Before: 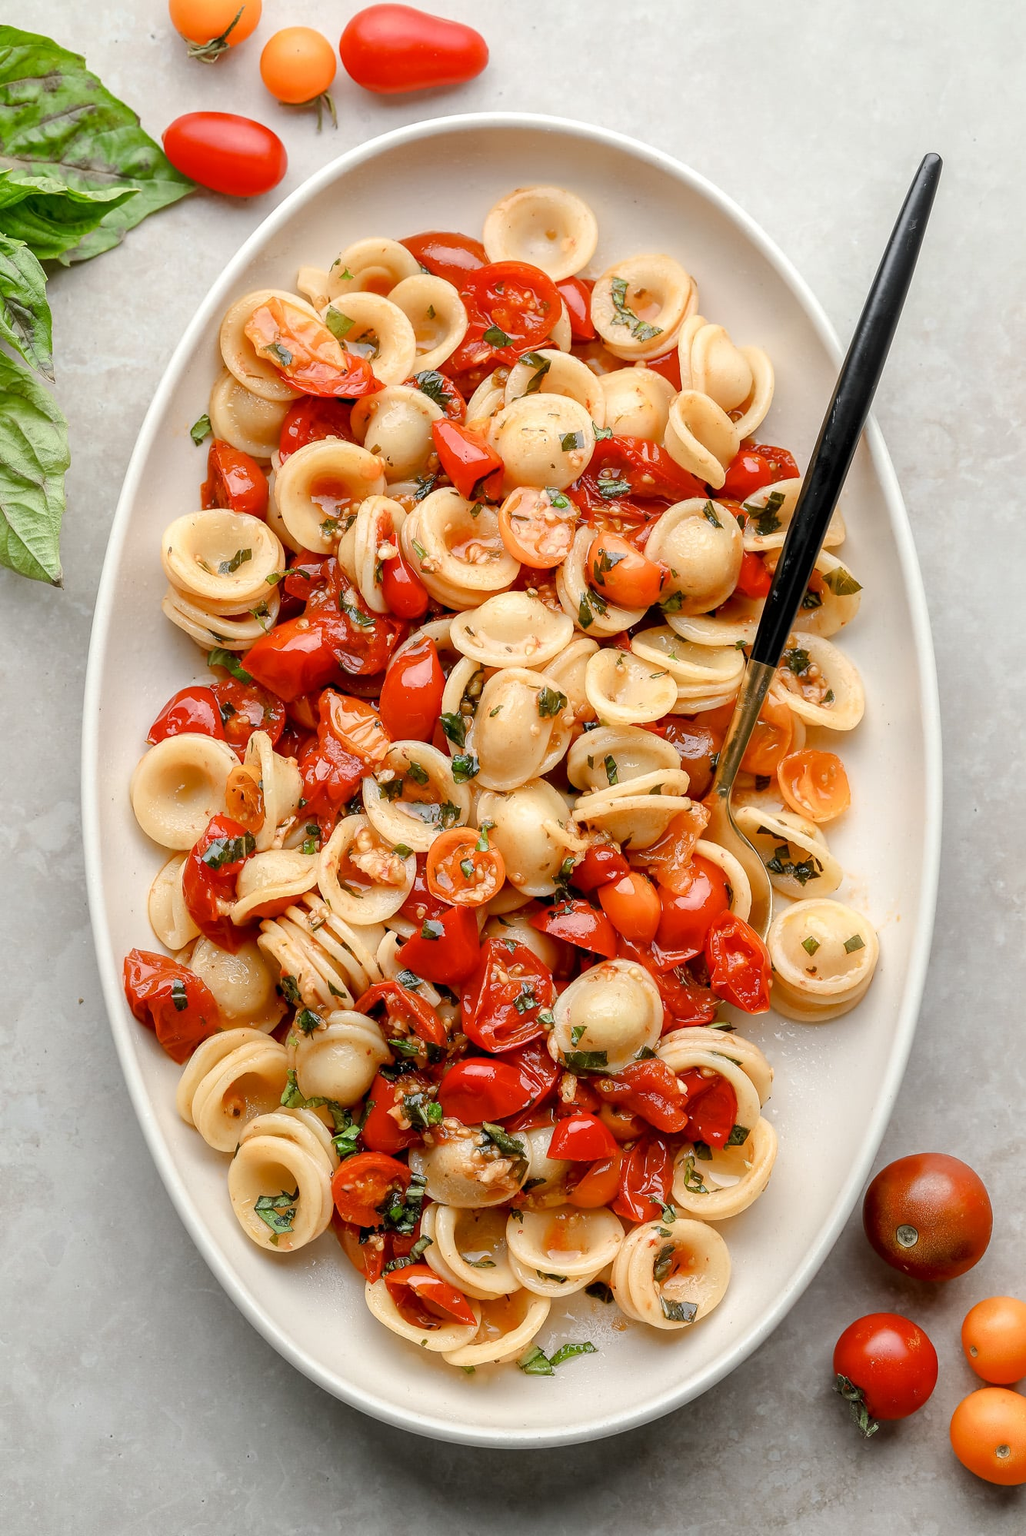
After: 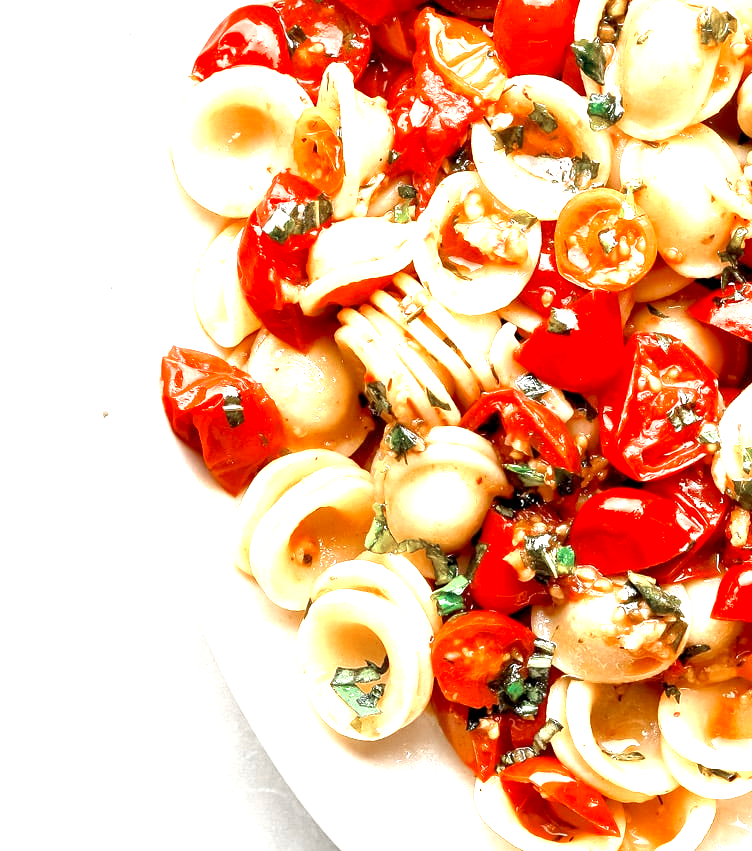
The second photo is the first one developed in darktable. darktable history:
exposure: black level correction 0.001, exposure 2 EV, compensate highlight preservation false
crop: top 44.483%, right 43.593%, bottom 12.892%
color zones: curves: ch0 [(0, 0.5) (0.125, 0.4) (0.25, 0.5) (0.375, 0.4) (0.5, 0.4) (0.625, 0.35) (0.75, 0.35) (0.875, 0.5)]; ch1 [(0, 0.35) (0.125, 0.45) (0.25, 0.35) (0.375, 0.35) (0.5, 0.35) (0.625, 0.35) (0.75, 0.45) (0.875, 0.35)]; ch2 [(0, 0.6) (0.125, 0.5) (0.25, 0.5) (0.375, 0.6) (0.5, 0.6) (0.625, 0.5) (0.75, 0.5) (0.875, 0.5)]
